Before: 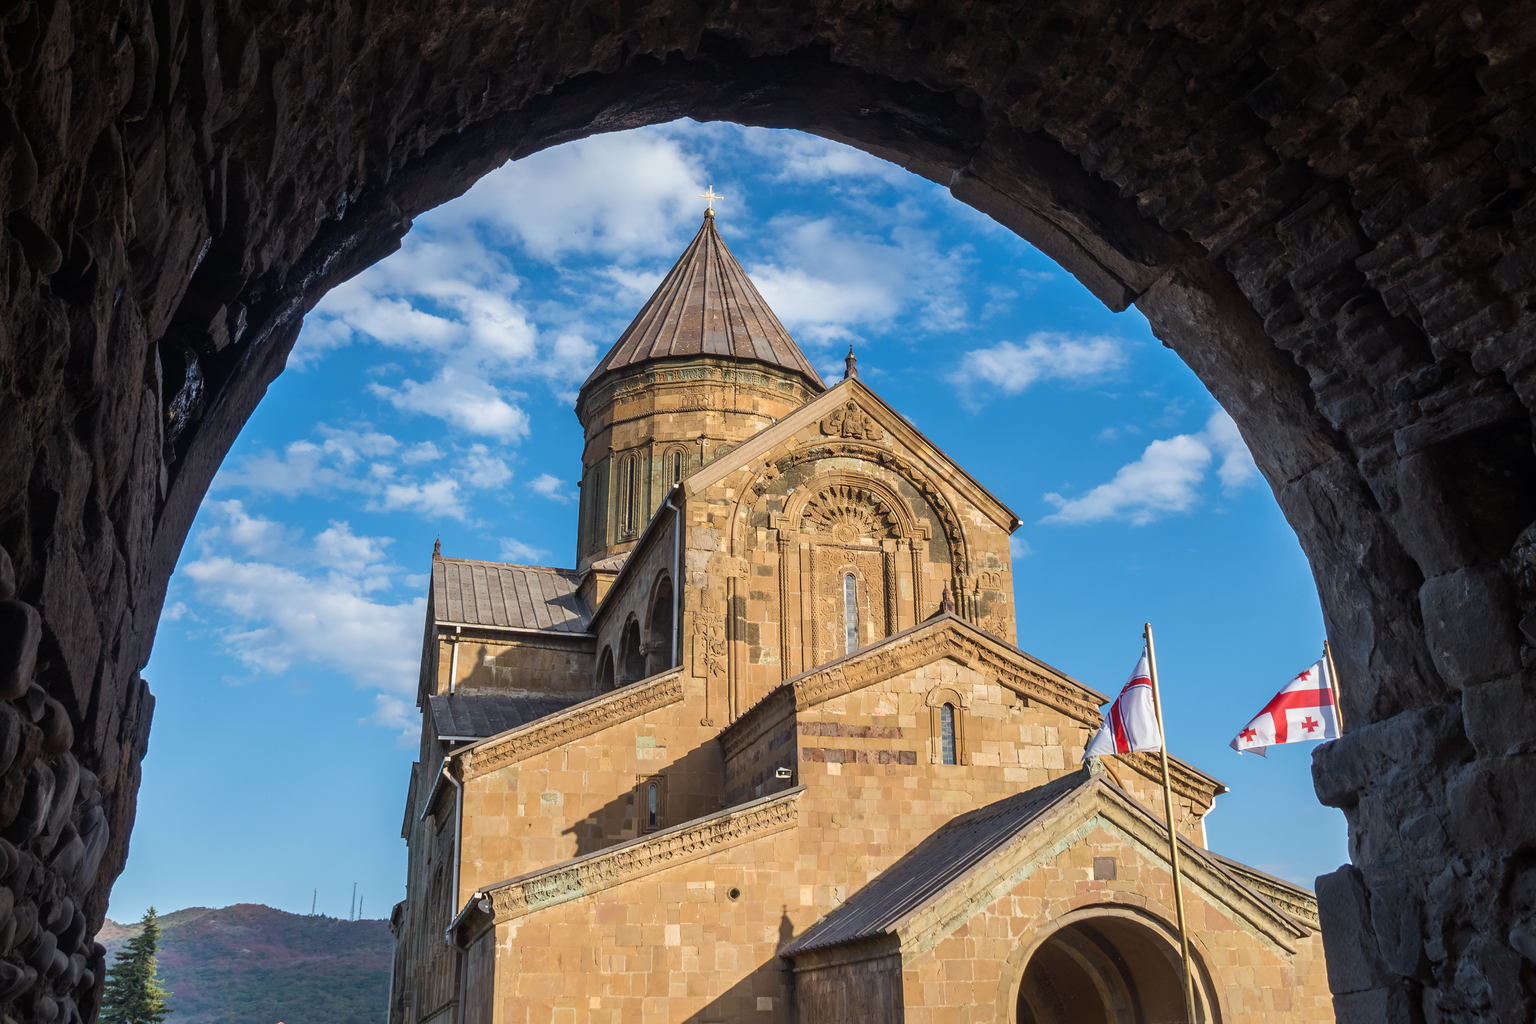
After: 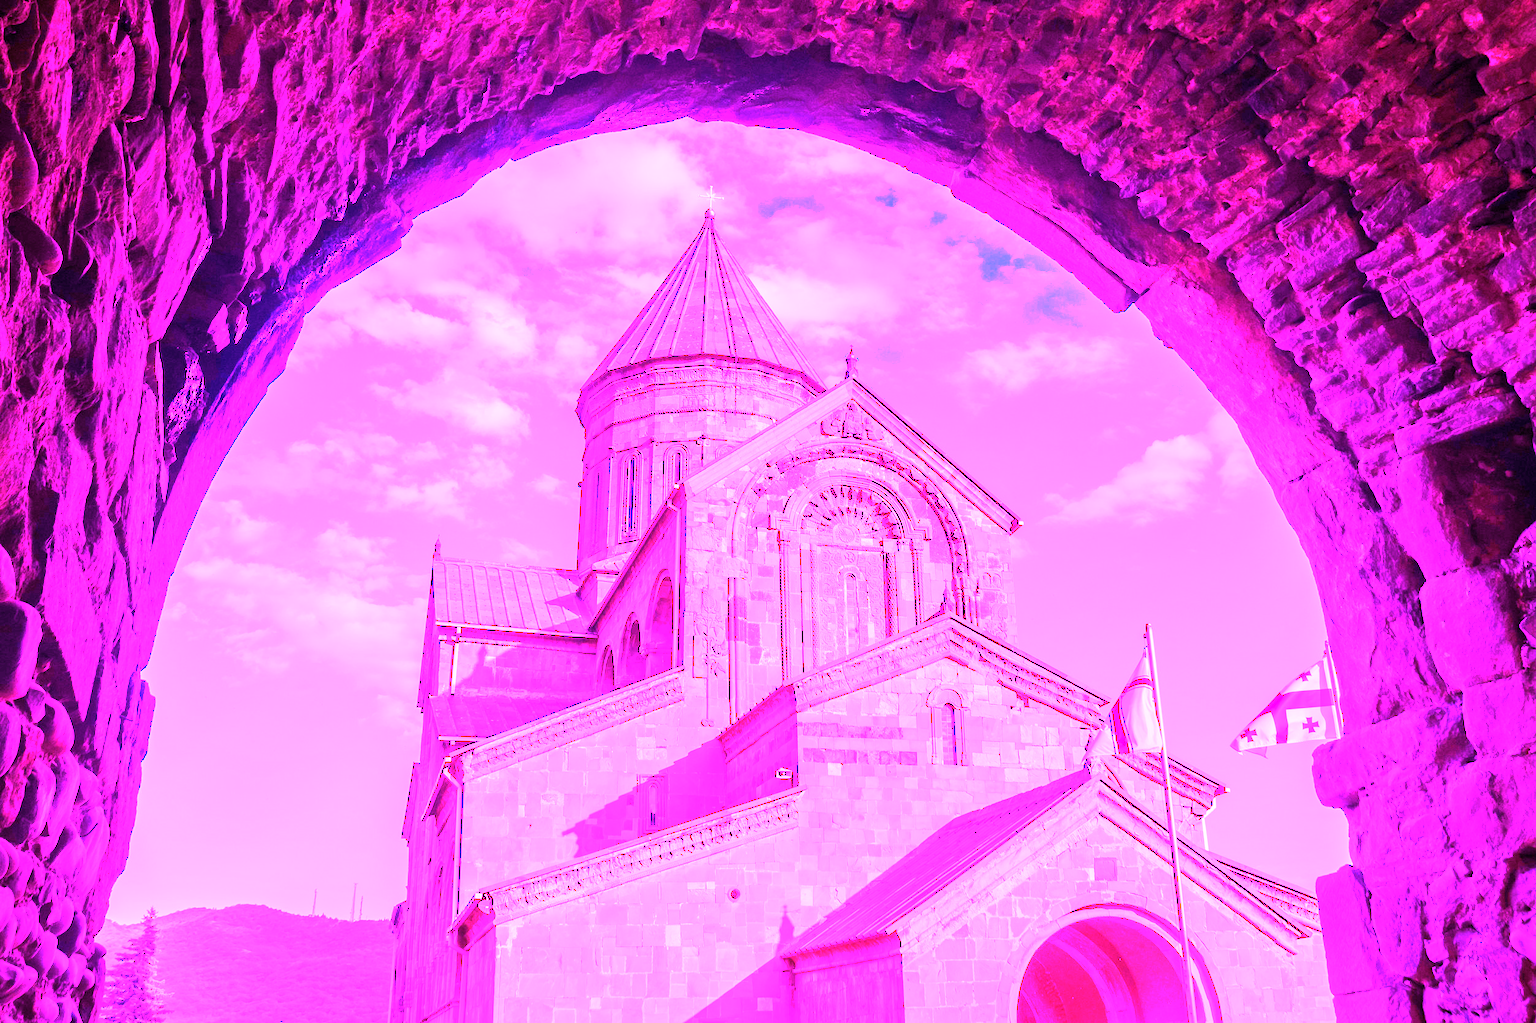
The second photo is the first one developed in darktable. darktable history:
tone equalizer: on, module defaults
white balance: red 8, blue 8
